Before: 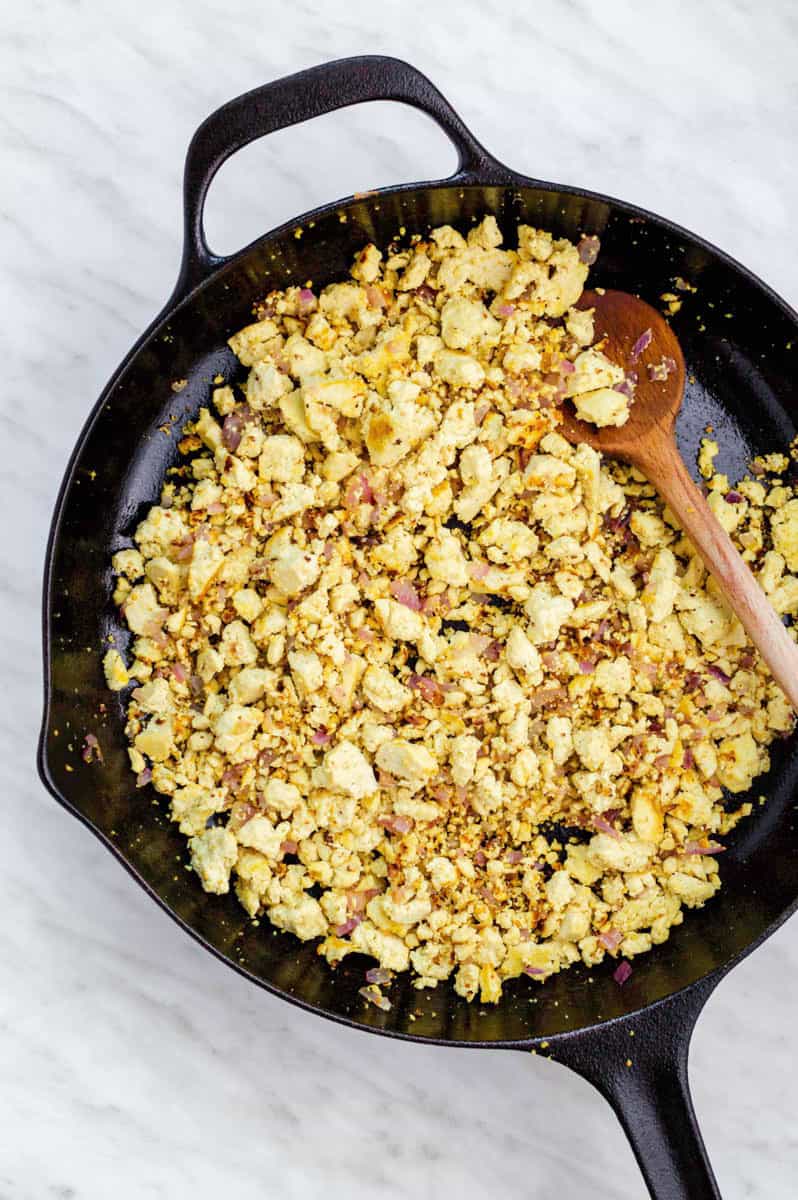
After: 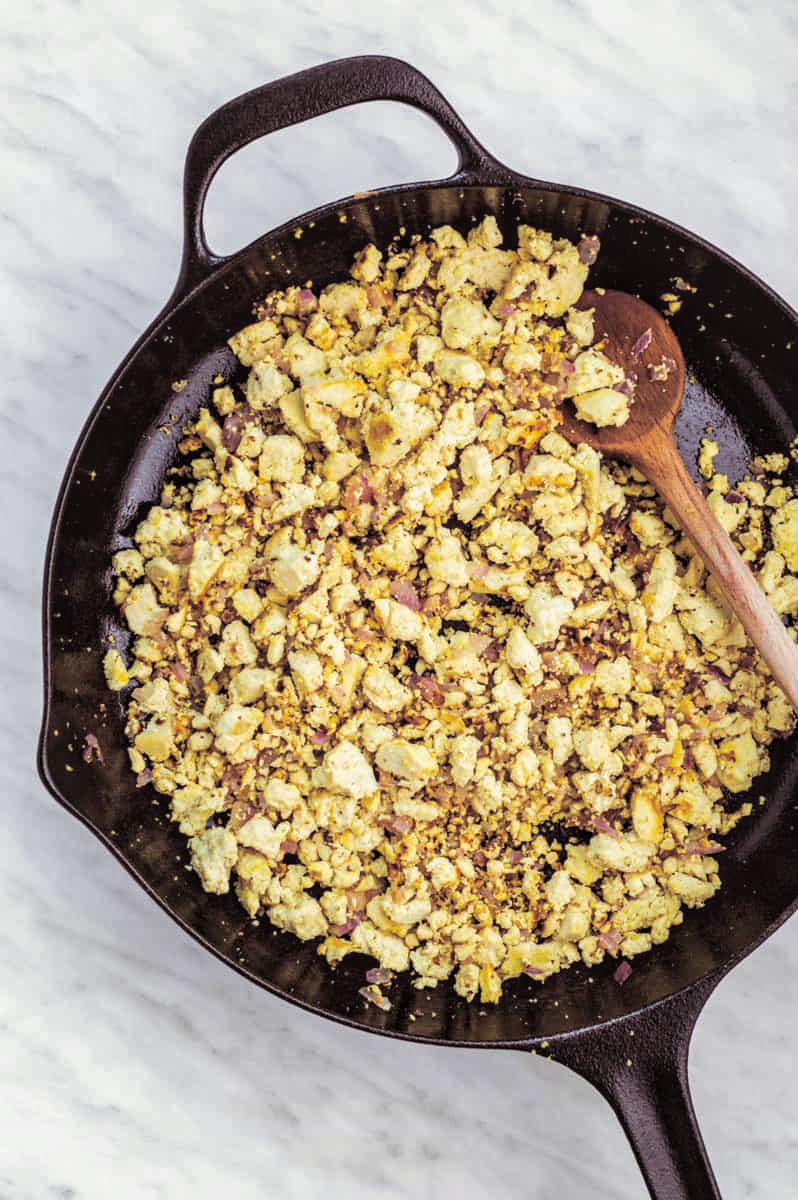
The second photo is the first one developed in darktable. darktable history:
split-toning: shadows › saturation 0.24, highlights › hue 54°, highlights › saturation 0.24
local contrast: on, module defaults
